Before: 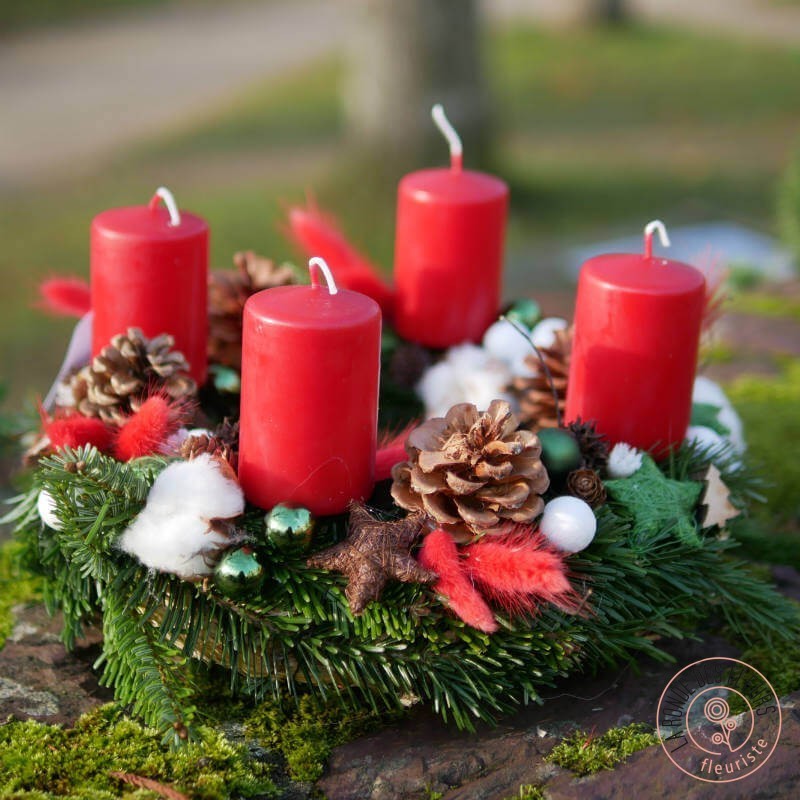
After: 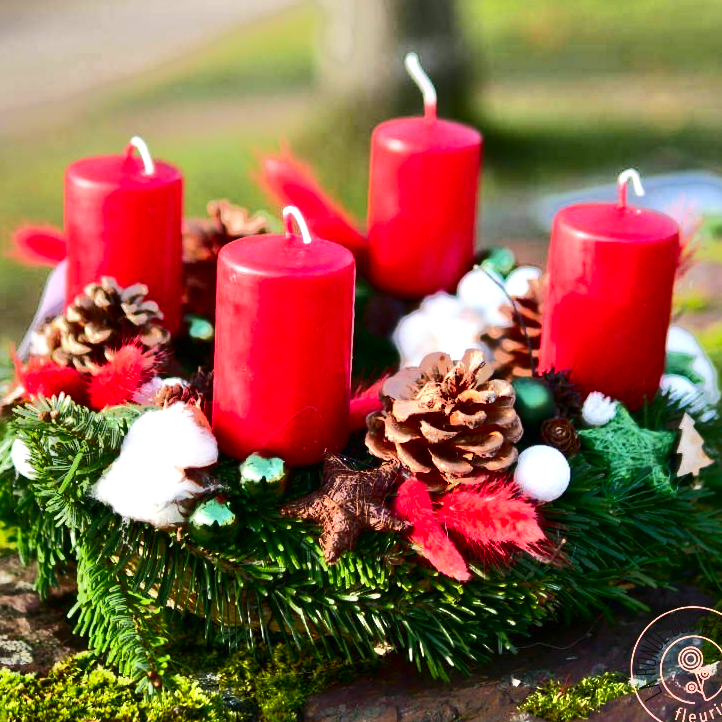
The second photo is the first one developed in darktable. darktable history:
crop: left 3.305%, top 6.436%, right 6.389%, bottom 3.258%
exposure: black level correction 0, exposure 1.1 EV, compensate highlight preservation false
contrast brightness saturation: contrast 0.24, brightness -0.24, saturation 0.14
tone equalizer: -7 EV -0.63 EV, -6 EV 1 EV, -5 EV -0.45 EV, -4 EV 0.43 EV, -3 EV 0.41 EV, -2 EV 0.15 EV, -1 EV -0.15 EV, +0 EV -0.39 EV, smoothing diameter 25%, edges refinement/feathering 10, preserve details guided filter
